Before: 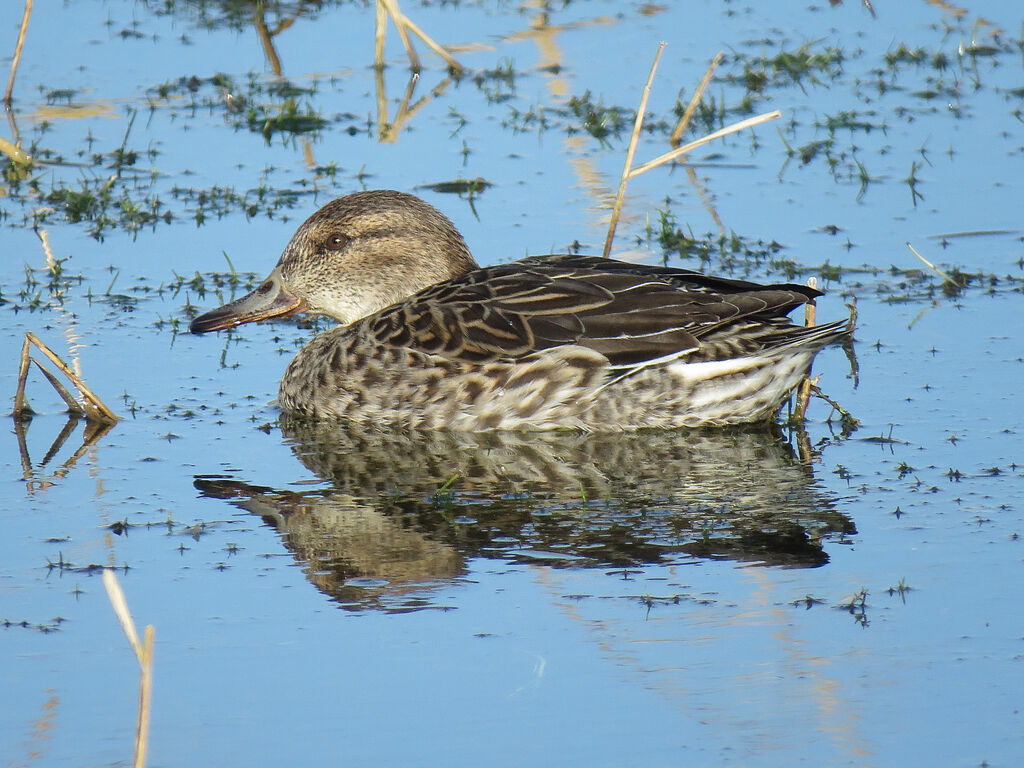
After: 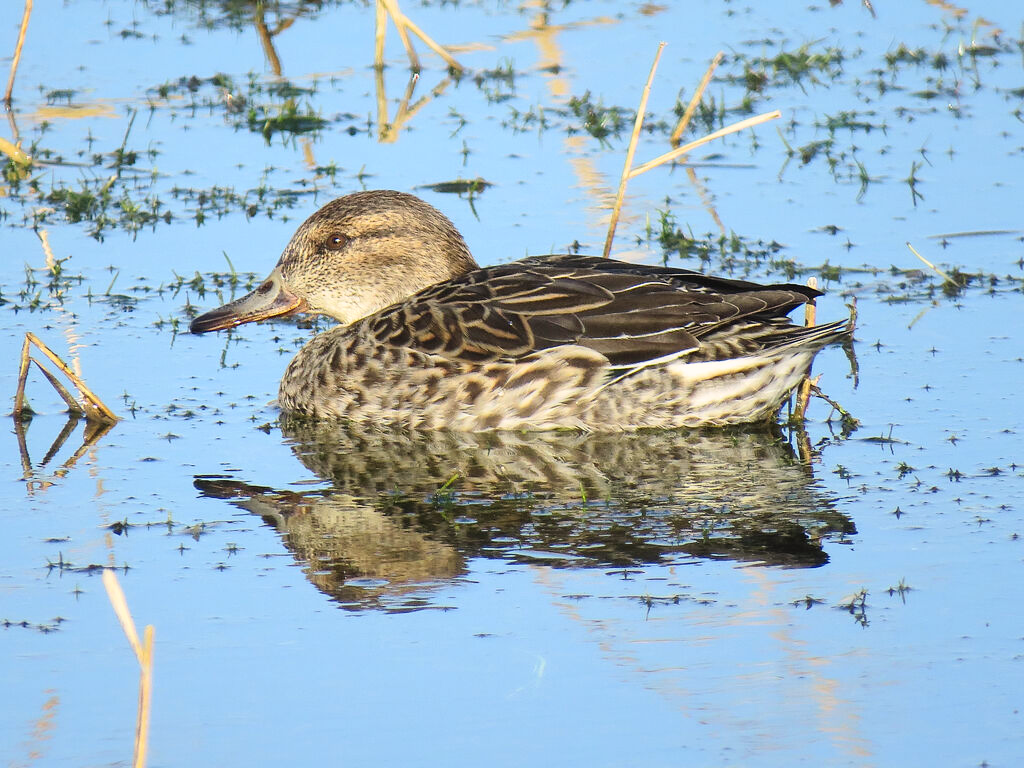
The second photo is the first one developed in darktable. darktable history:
color correction: highlights a* 3.62, highlights b* 5.07
contrast brightness saturation: contrast 0.197, brightness 0.158, saturation 0.22
